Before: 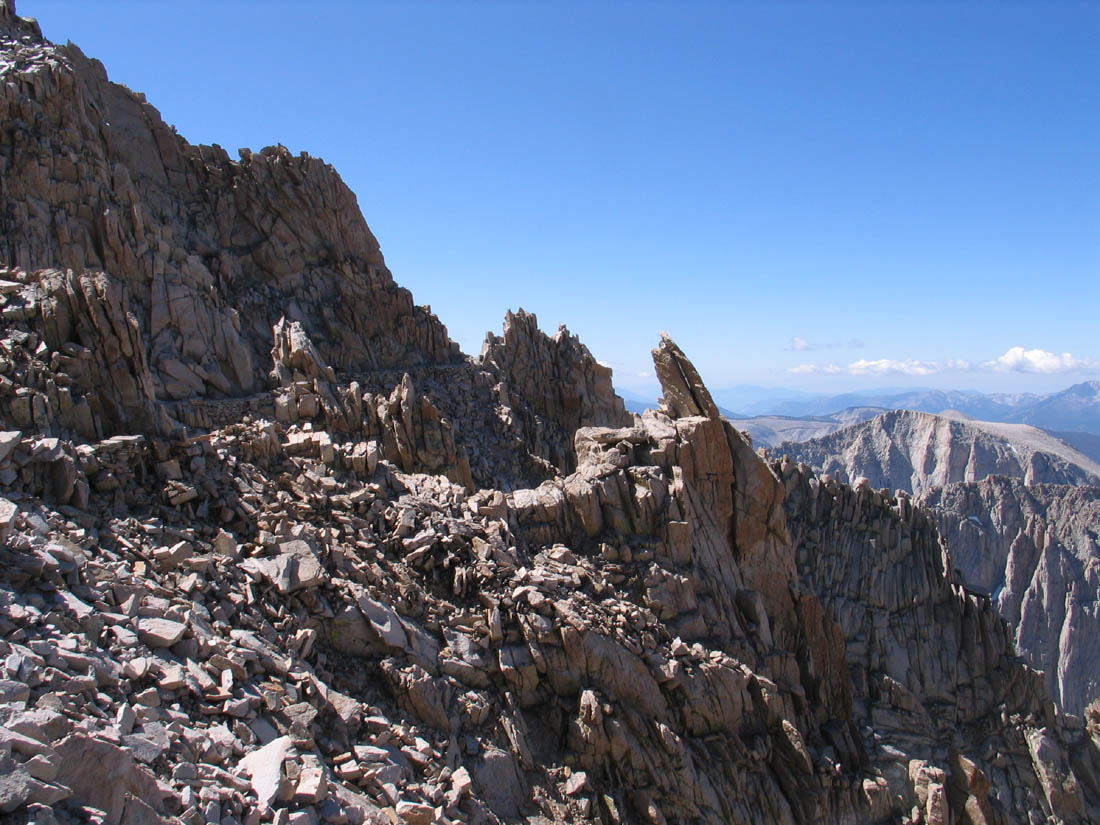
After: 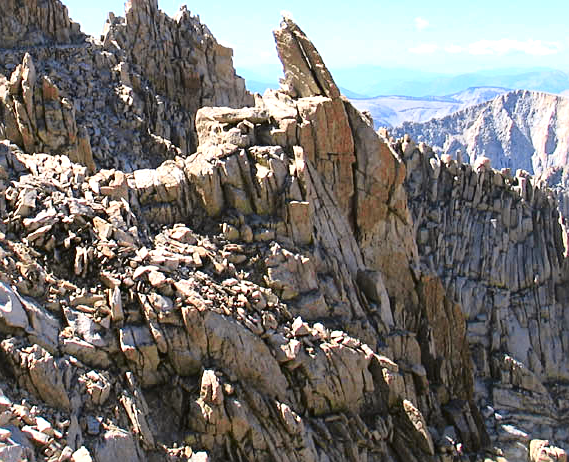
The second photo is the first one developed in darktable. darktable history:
crop: left 34.479%, top 38.822%, right 13.718%, bottom 5.172%
exposure: exposure 0.943 EV, compensate highlight preservation false
tone curve: curves: ch0 [(0, 0.021) (0.049, 0.044) (0.152, 0.14) (0.328, 0.377) (0.473, 0.543) (0.641, 0.705) (0.85, 0.894) (1, 0.969)]; ch1 [(0, 0) (0.302, 0.331) (0.433, 0.432) (0.472, 0.47) (0.502, 0.503) (0.527, 0.521) (0.564, 0.58) (0.614, 0.626) (0.677, 0.701) (0.859, 0.885) (1, 1)]; ch2 [(0, 0) (0.33, 0.301) (0.447, 0.44) (0.487, 0.496) (0.502, 0.516) (0.535, 0.563) (0.565, 0.593) (0.608, 0.638) (1, 1)], color space Lab, independent channels, preserve colors none
sharpen: on, module defaults
